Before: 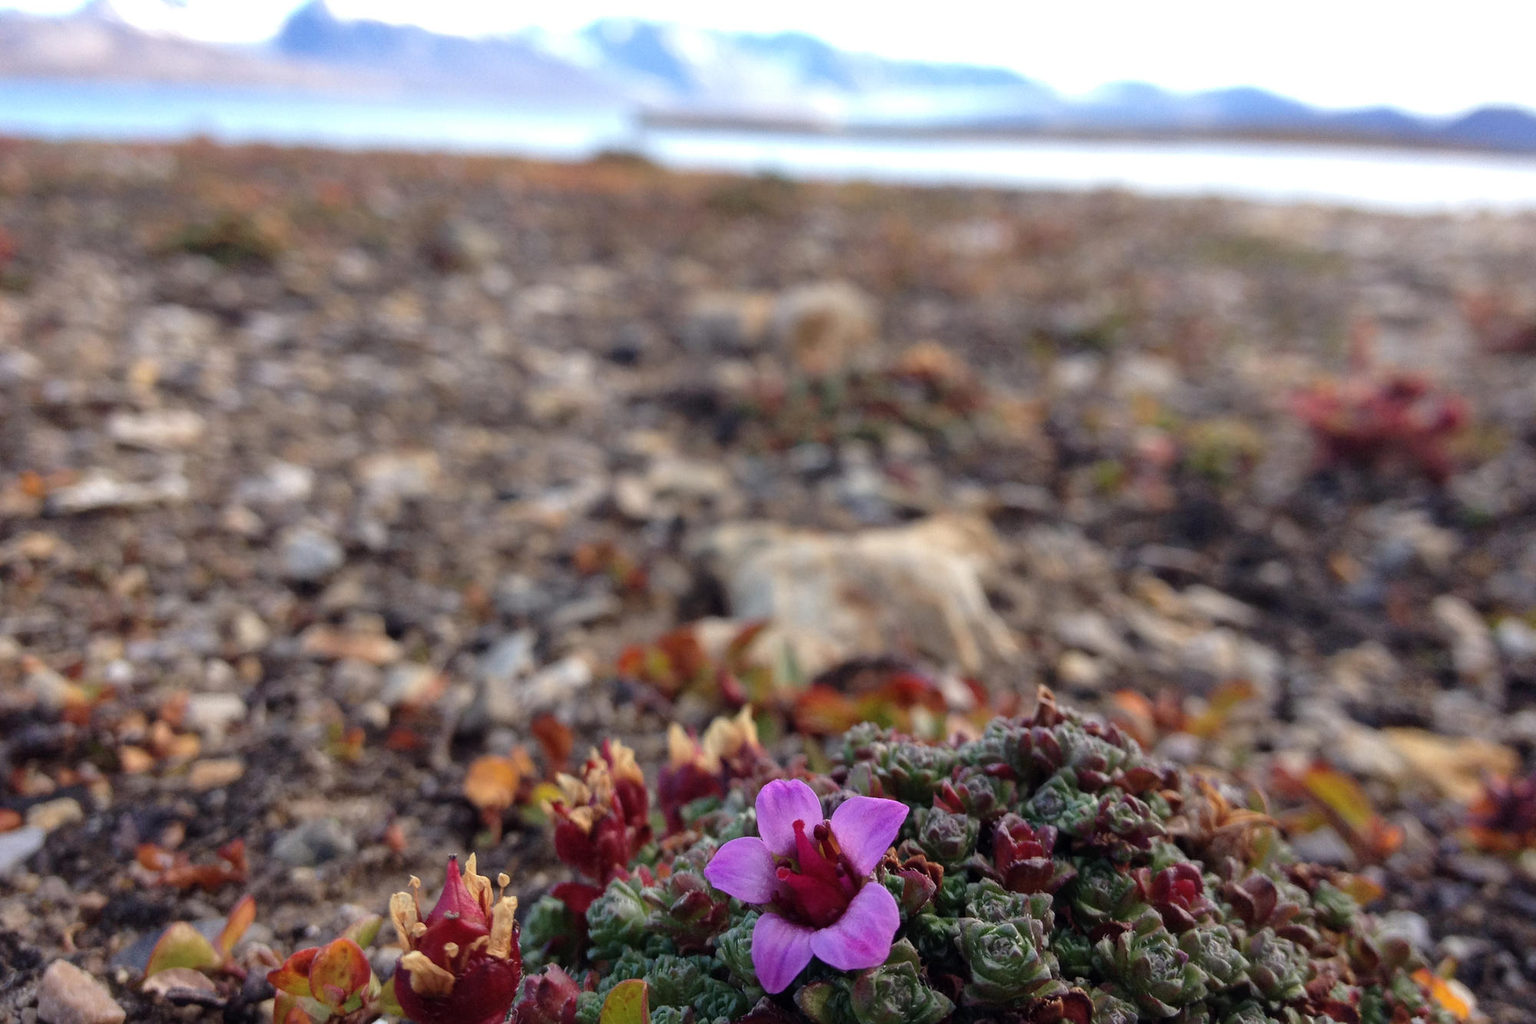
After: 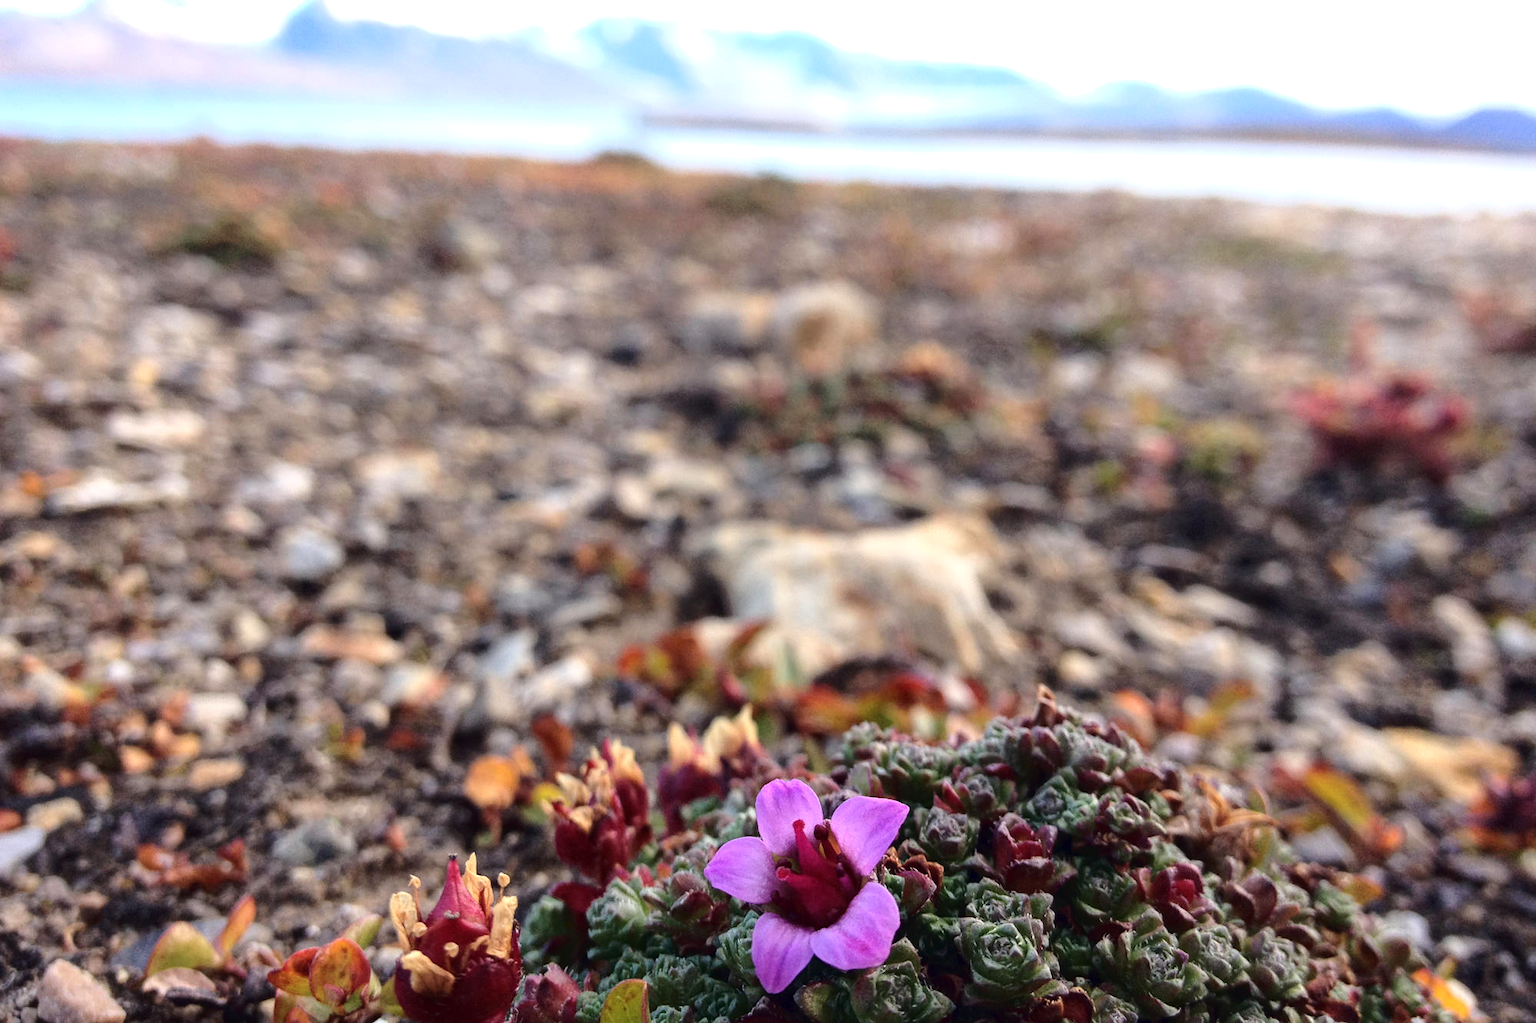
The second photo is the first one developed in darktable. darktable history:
exposure: exposure -0.019 EV, compensate highlight preservation false
local contrast: highlights 103%, shadows 101%, detail 119%, midtone range 0.2
tone curve: curves: ch0 [(0, 0.039) (0.104, 0.103) (0.273, 0.267) (0.448, 0.487) (0.704, 0.761) (0.886, 0.922) (0.994, 0.971)]; ch1 [(0, 0) (0.335, 0.298) (0.446, 0.413) (0.485, 0.487) (0.515, 0.503) (0.566, 0.563) (0.641, 0.655) (1, 1)]; ch2 [(0, 0) (0.314, 0.301) (0.421, 0.411) (0.502, 0.494) (0.528, 0.54) (0.557, 0.559) (0.612, 0.62) (0.722, 0.686) (1, 1)]
tone equalizer: -8 EV -0.451 EV, -7 EV -0.378 EV, -6 EV -0.33 EV, -5 EV -0.22 EV, -3 EV 0.21 EV, -2 EV 0.322 EV, -1 EV 0.373 EV, +0 EV 0.443 EV
